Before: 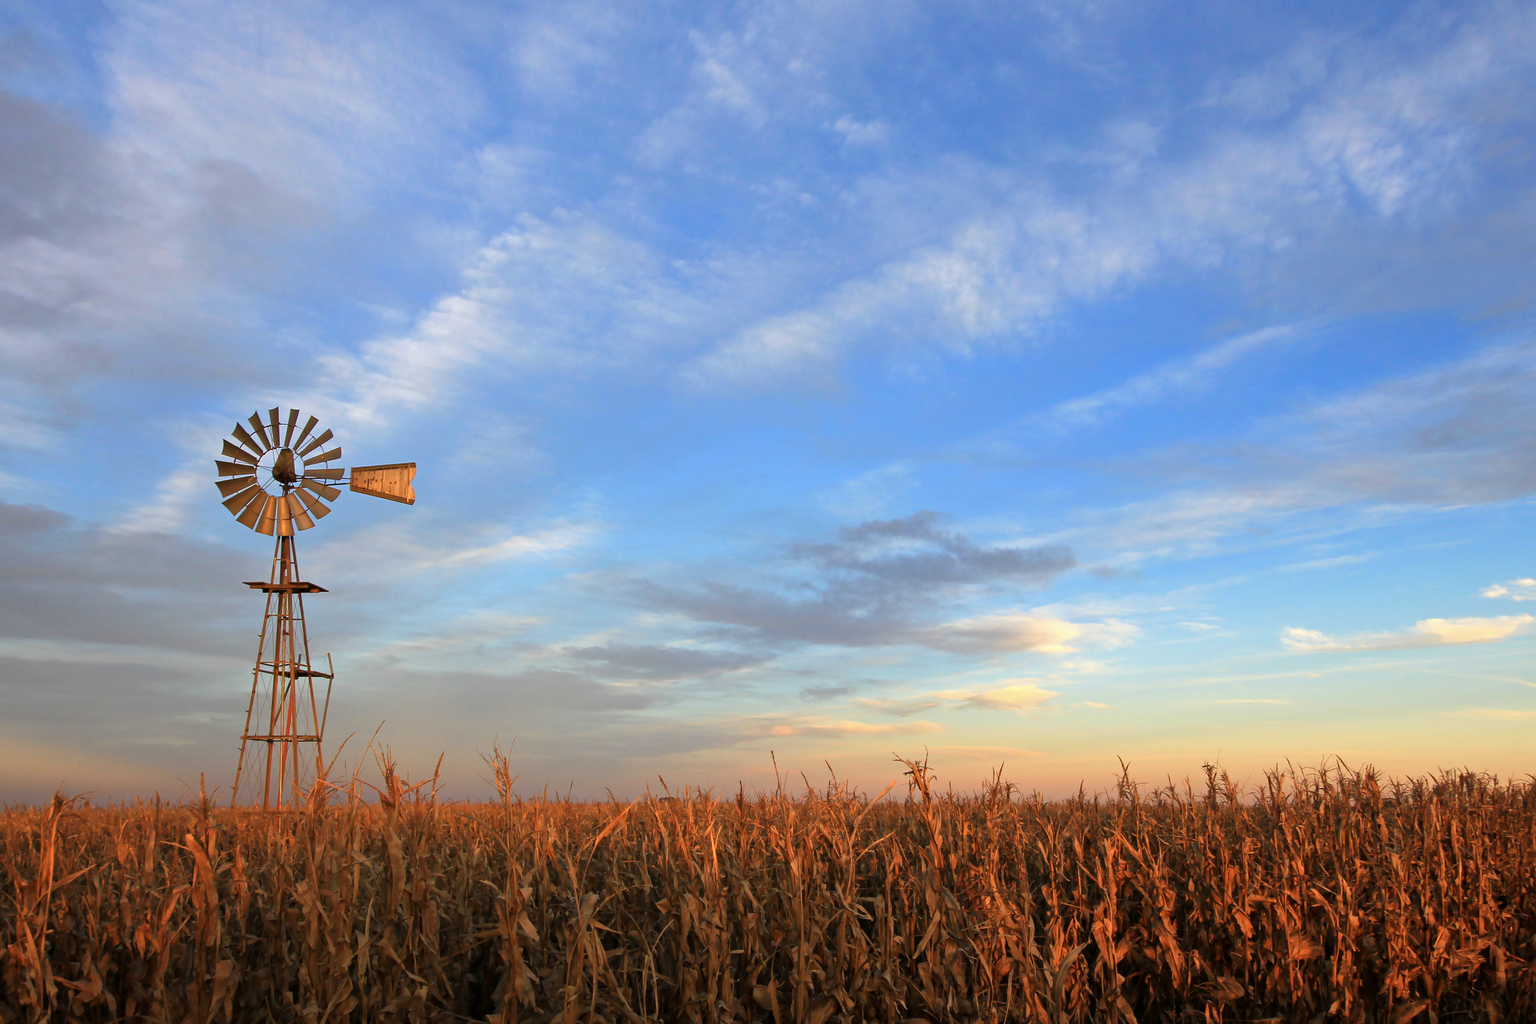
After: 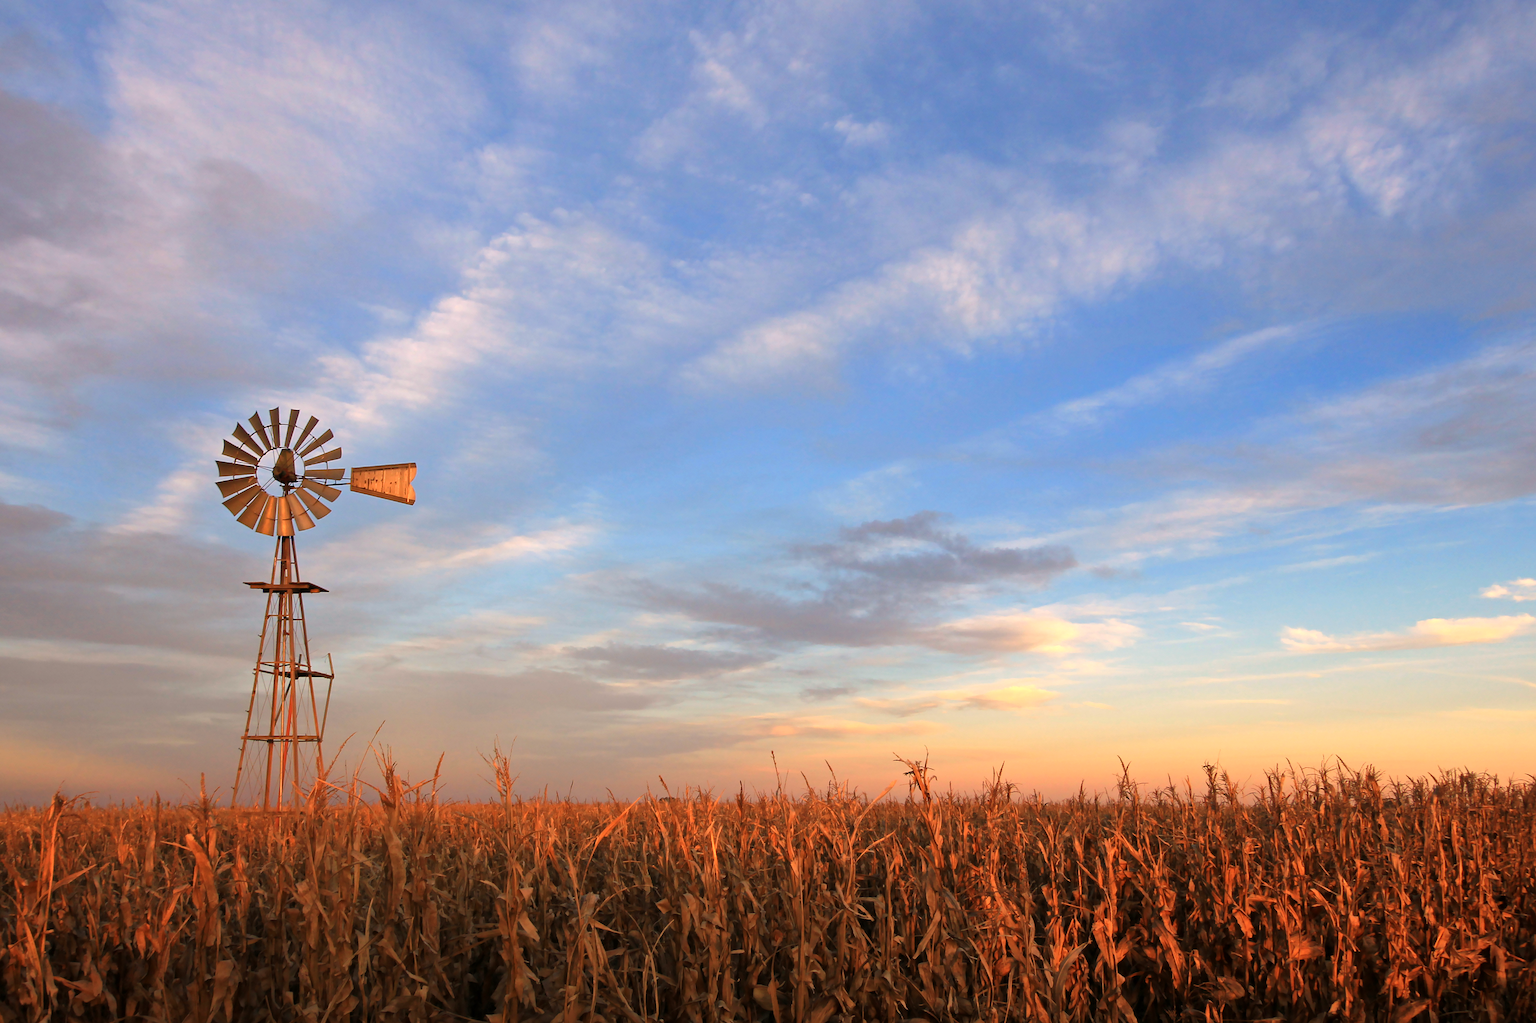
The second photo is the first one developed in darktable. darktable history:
white balance: red 1.127, blue 0.943
rgb levels: preserve colors max RGB
